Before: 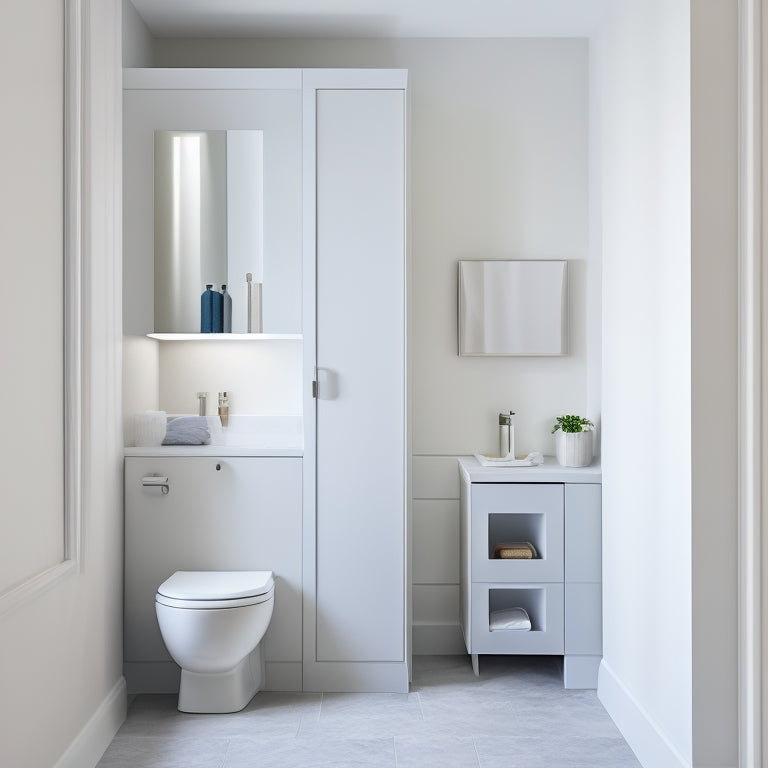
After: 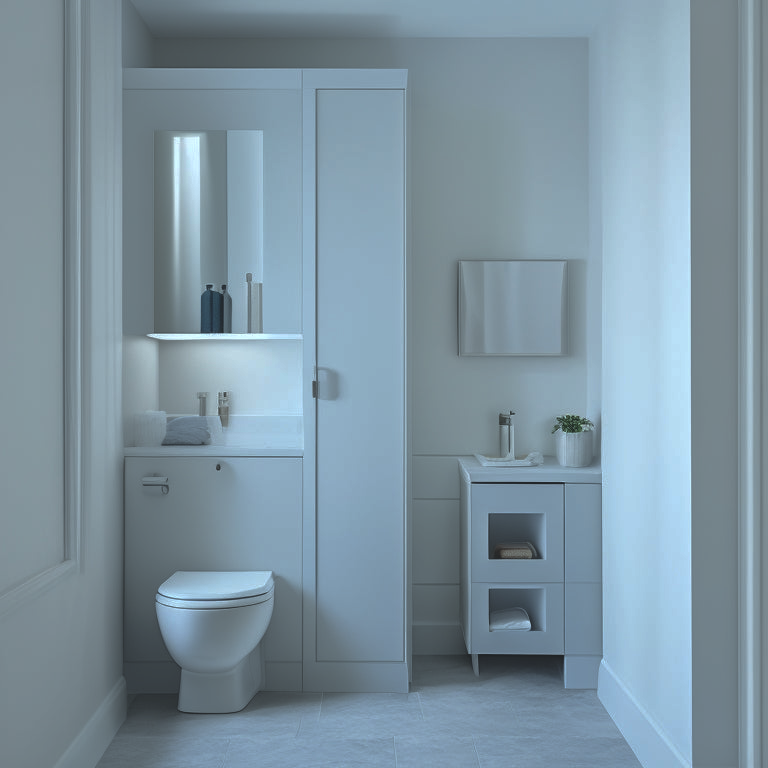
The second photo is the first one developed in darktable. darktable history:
exposure: black level correction -0.023, exposure -0.034 EV, compensate highlight preservation false
base curve: curves: ch0 [(0, 0) (0.841, 0.609) (1, 1)], preserve colors none
color correction: highlights a* -12.67, highlights b* -17.83, saturation 0.704
